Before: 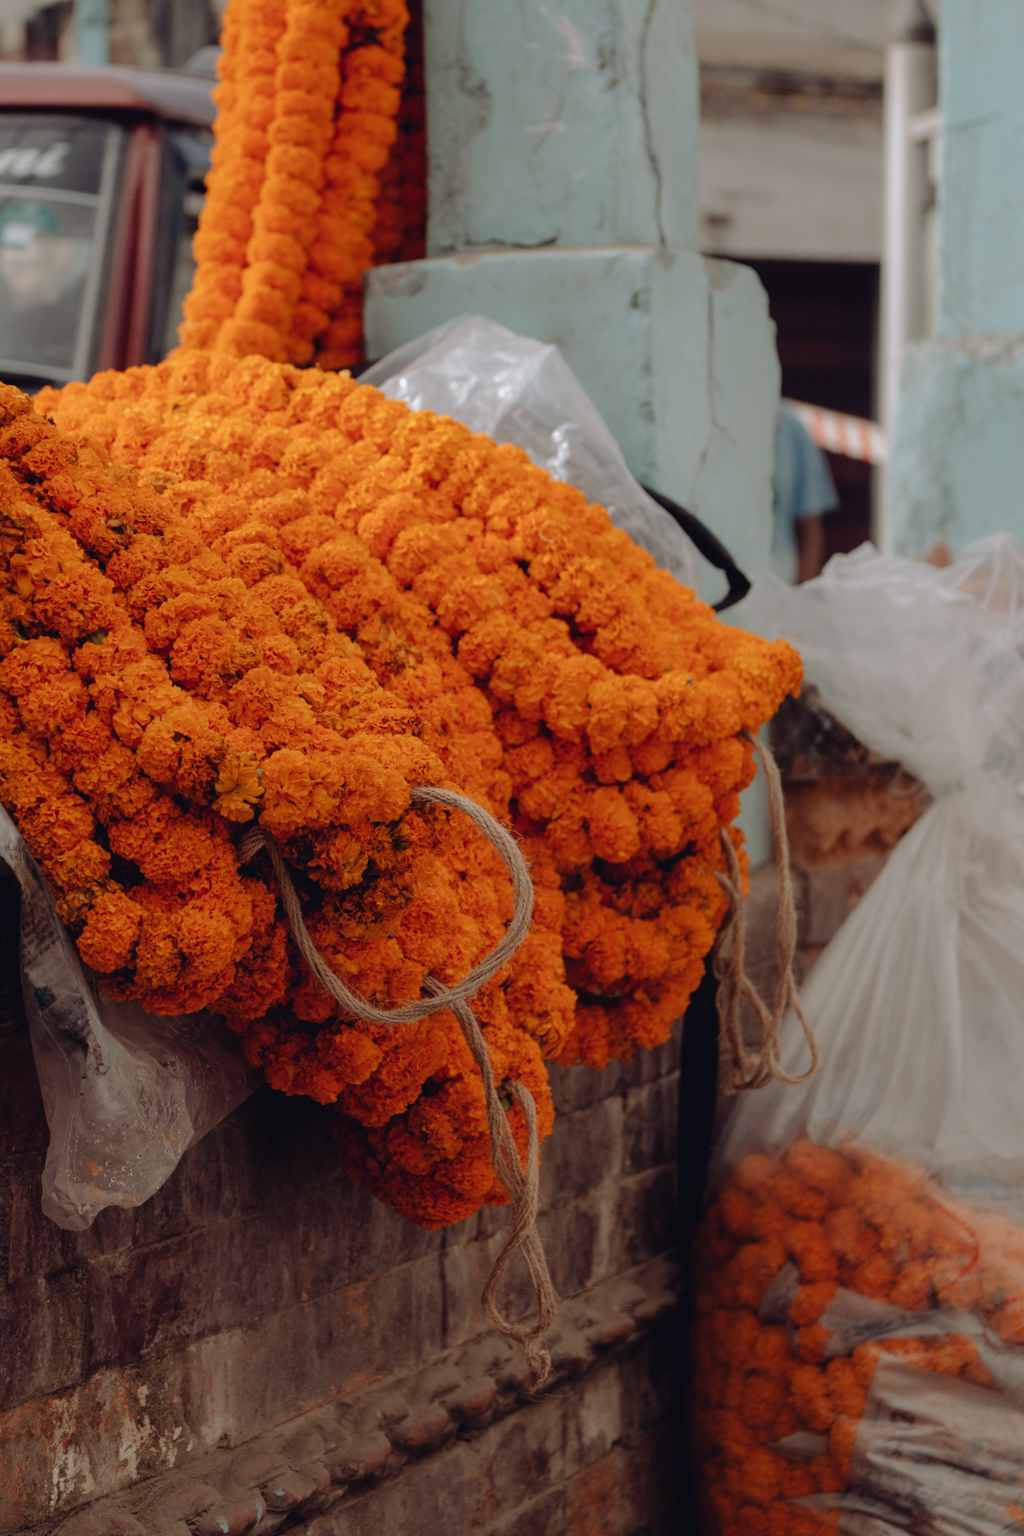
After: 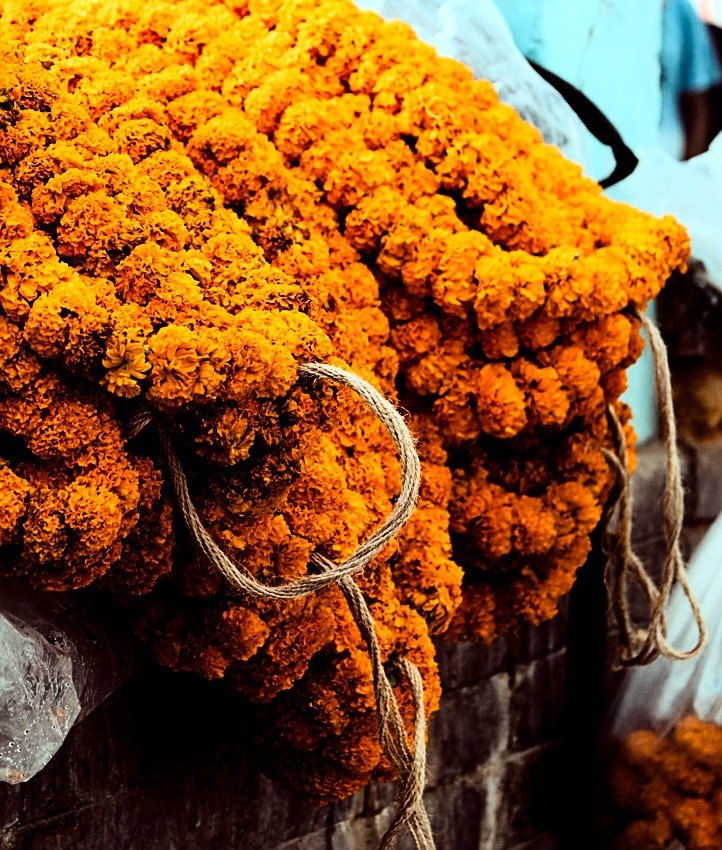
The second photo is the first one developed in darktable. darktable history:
crop: left 11.123%, top 27.61%, right 18.3%, bottom 17.034%
sharpen: on, module defaults
rgb curve: curves: ch0 [(0, 0) (0.21, 0.15) (0.24, 0.21) (0.5, 0.75) (0.75, 0.96) (0.89, 0.99) (1, 1)]; ch1 [(0, 0.02) (0.21, 0.13) (0.25, 0.2) (0.5, 0.67) (0.75, 0.9) (0.89, 0.97) (1, 1)]; ch2 [(0, 0.02) (0.21, 0.13) (0.25, 0.2) (0.5, 0.67) (0.75, 0.9) (0.89, 0.97) (1, 1)], compensate middle gray true
shadows and highlights: radius 125.46, shadows 30.51, highlights -30.51, low approximation 0.01, soften with gaussian
color balance rgb: shadows lift › luminance -7.7%, shadows lift › chroma 2.13%, shadows lift › hue 200.79°, power › luminance -7.77%, power › chroma 2.27%, power › hue 220.69°, highlights gain › luminance 15.15%, highlights gain › chroma 4%, highlights gain › hue 209.35°, global offset › luminance -0.21%, global offset › chroma 0.27%, perceptual saturation grading › global saturation 24.42%, perceptual saturation grading › highlights -24.42%, perceptual saturation grading › mid-tones 24.42%, perceptual saturation grading › shadows 40%, perceptual brilliance grading › global brilliance -5%, perceptual brilliance grading › highlights 24.42%, perceptual brilliance grading › mid-tones 7%, perceptual brilliance grading › shadows -5%
